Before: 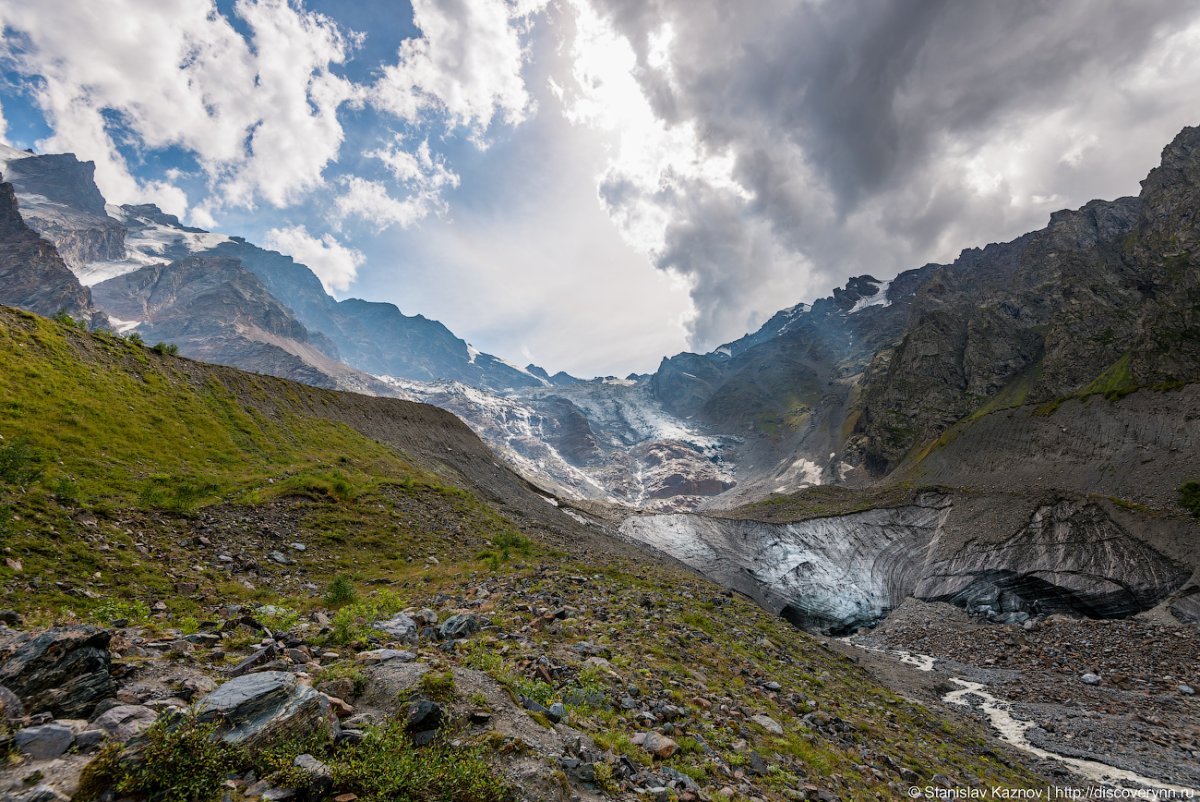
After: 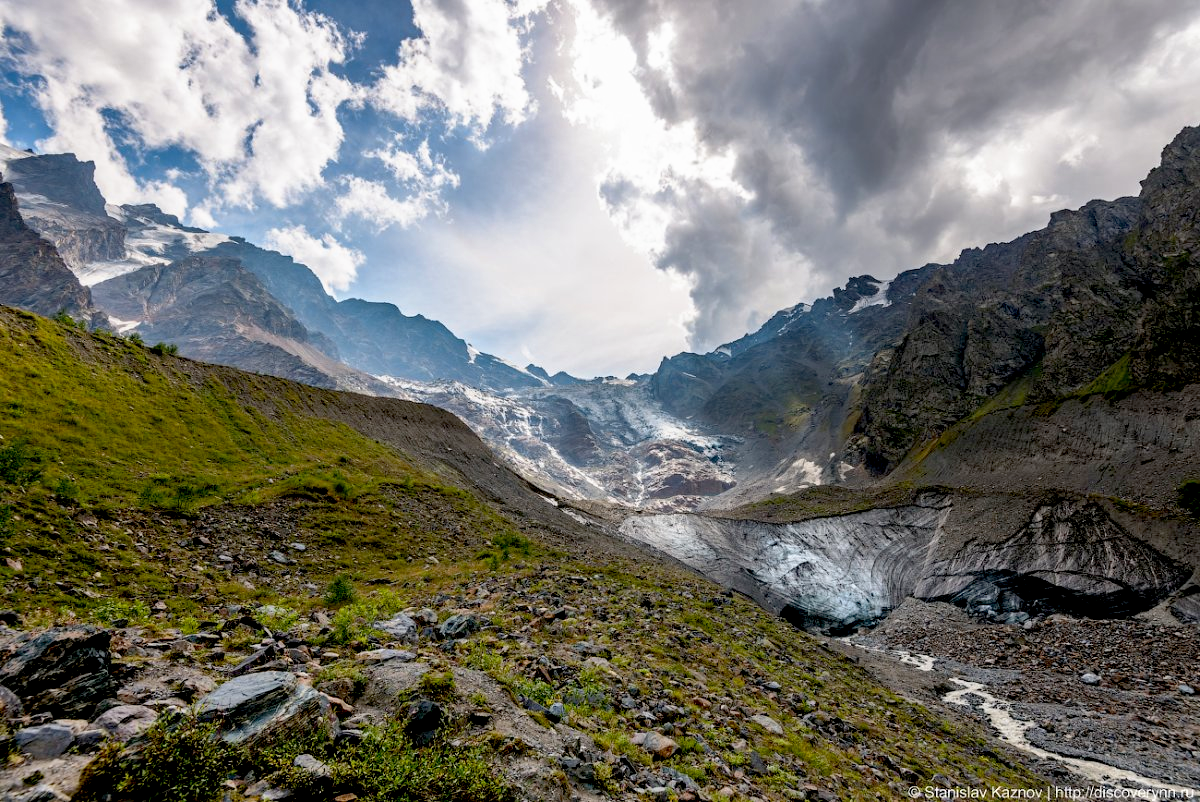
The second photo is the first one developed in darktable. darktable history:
shadows and highlights: radius 264.75, soften with gaussian
base curve: curves: ch0 [(0.017, 0) (0.425, 0.441) (0.844, 0.933) (1, 1)], preserve colors none
